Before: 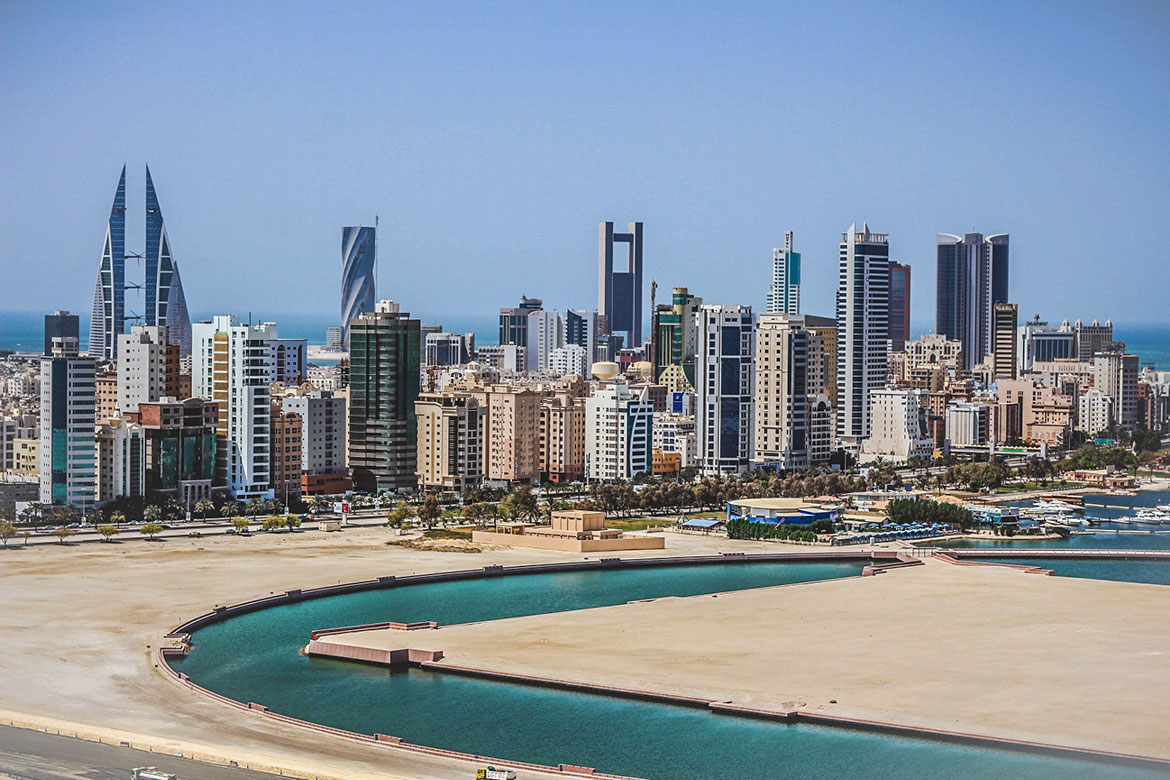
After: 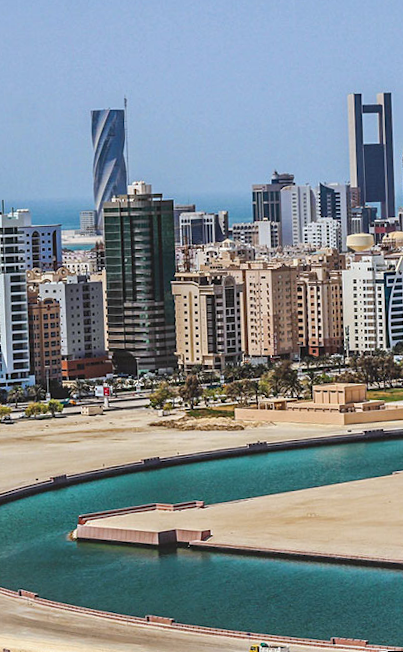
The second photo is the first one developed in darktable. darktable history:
crop and rotate: left 21.77%, top 18.528%, right 44.676%, bottom 2.997%
rotate and perspective: rotation -2.56°, automatic cropping off
